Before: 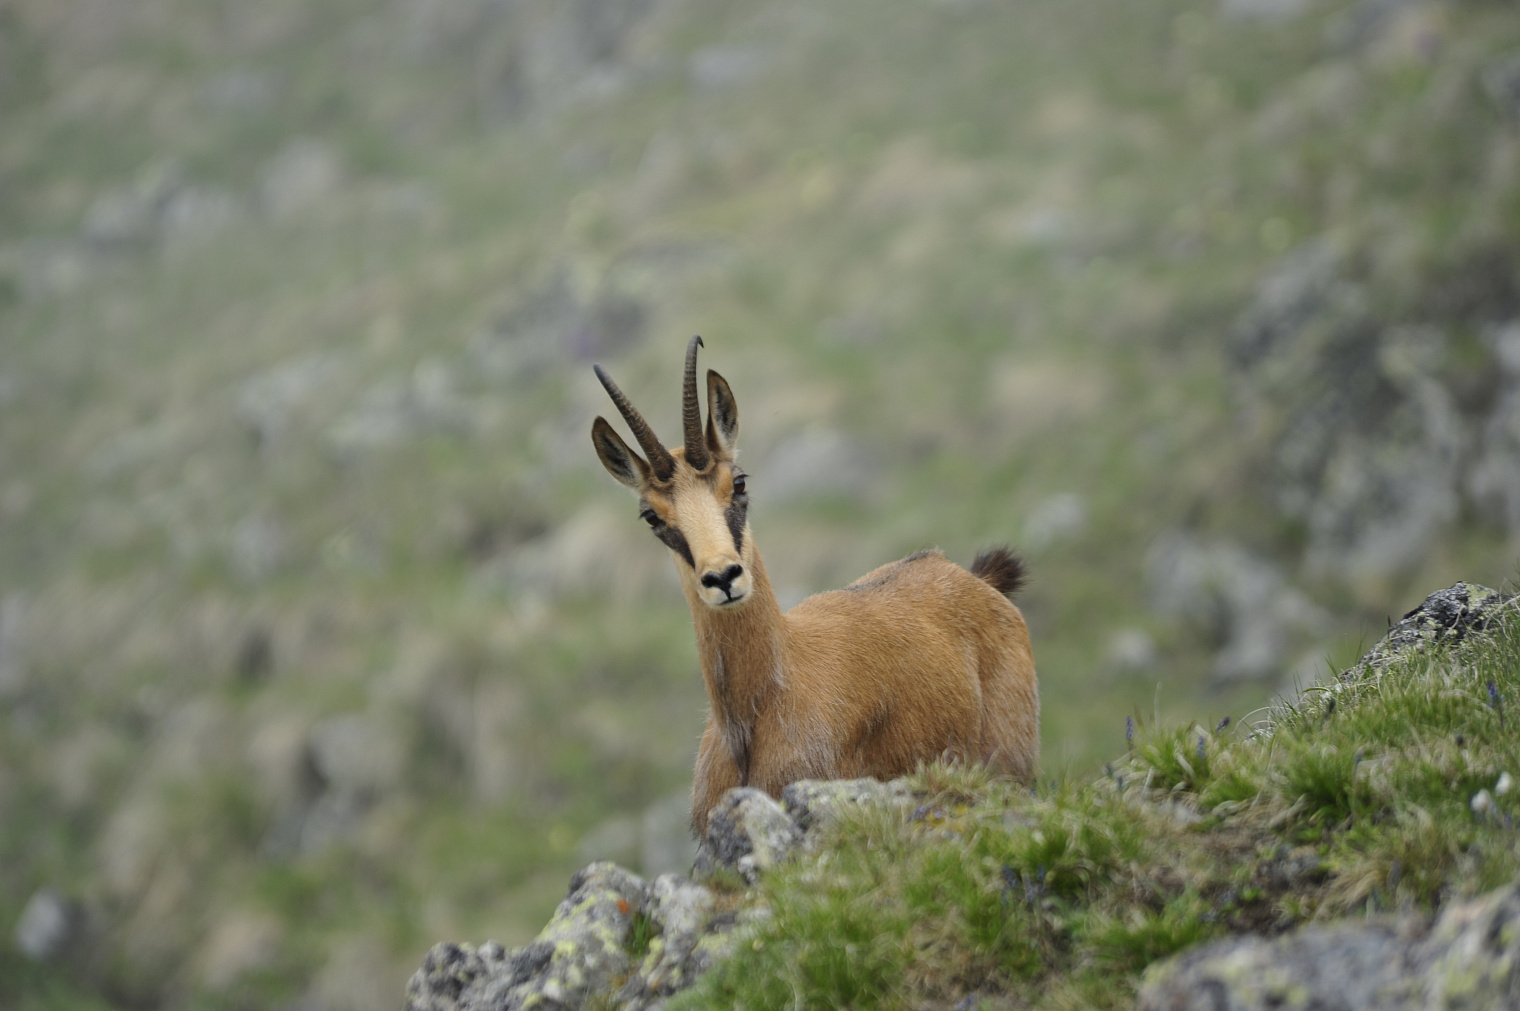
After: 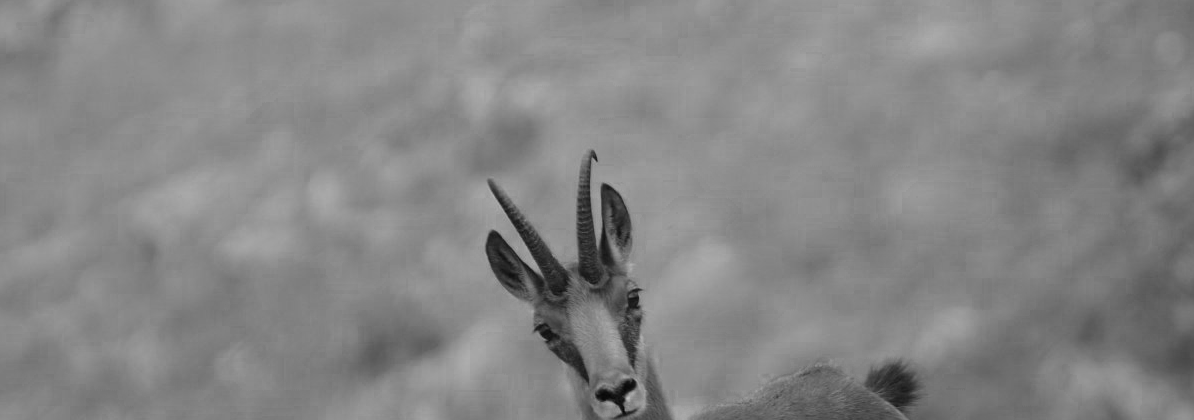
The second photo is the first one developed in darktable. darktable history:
crop: left 7.036%, top 18.398%, right 14.379%, bottom 40.043%
color zones: curves: ch0 [(0.002, 0.429) (0.121, 0.212) (0.198, 0.113) (0.276, 0.344) (0.331, 0.541) (0.41, 0.56) (0.482, 0.289) (0.619, 0.227) (0.721, 0.18) (0.821, 0.435) (0.928, 0.555) (1, 0.587)]; ch1 [(0, 0) (0.143, 0) (0.286, 0) (0.429, 0) (0.571, 0) (0.714, 0) (0.857, 0)]
